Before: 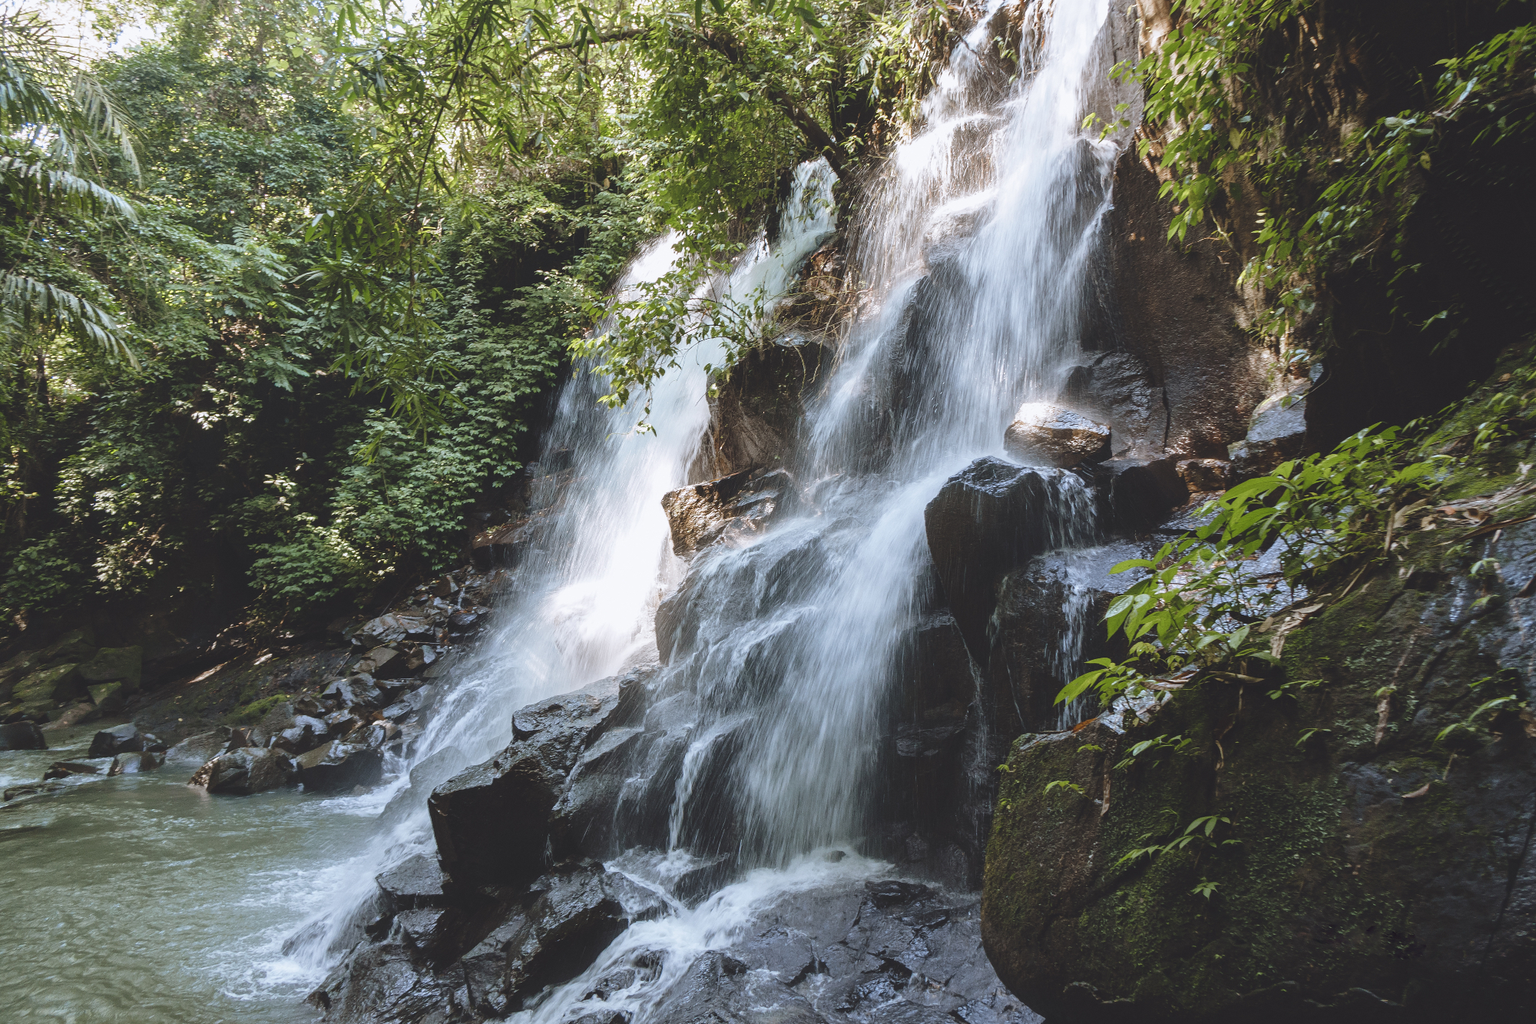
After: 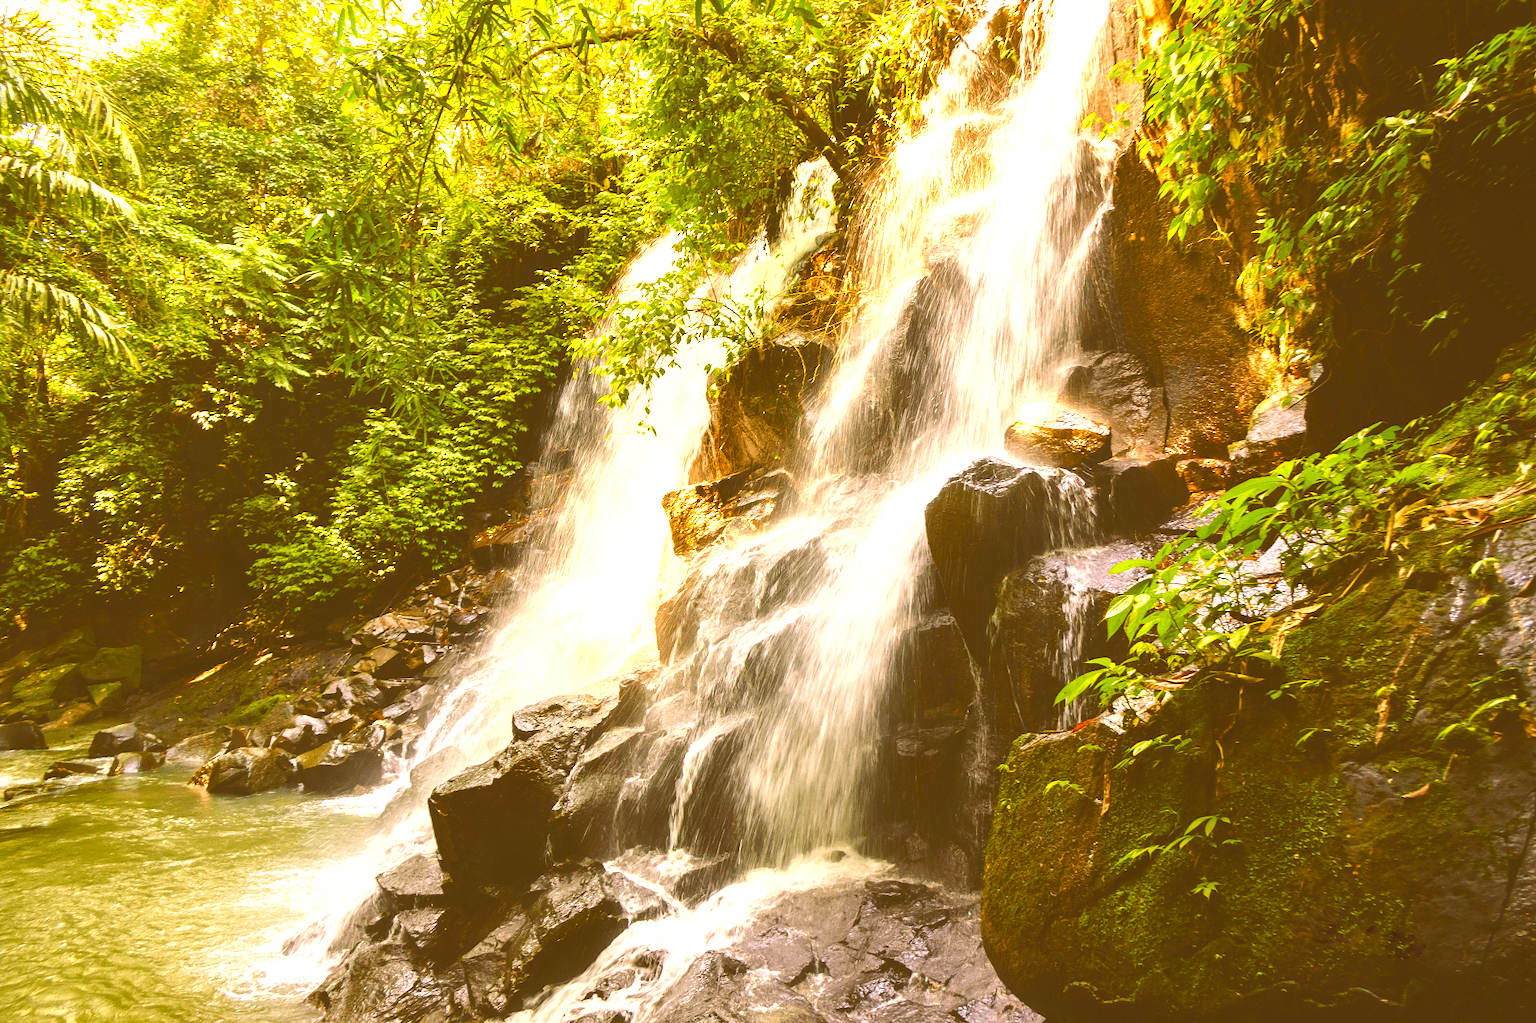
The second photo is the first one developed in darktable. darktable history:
color correction: highlights a* 10.44, highlights b* 30.04, shadows a* 2.73, shadows b* 17.51, saturation 1.72
exposure: black level correction 0, exposure 1.35 EV, compensate exposure bias true, compensate highlight preservation false
